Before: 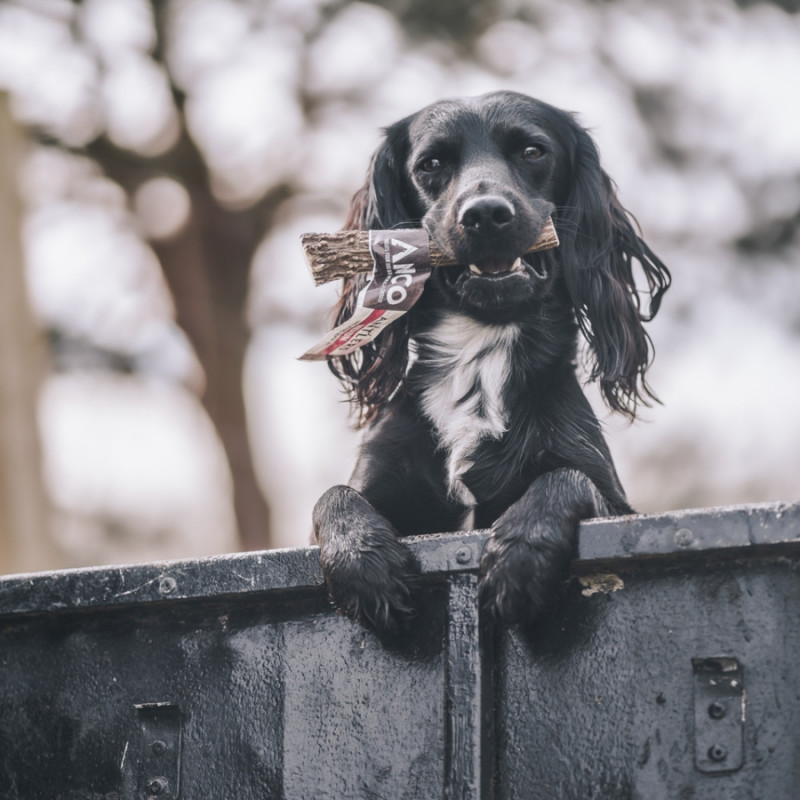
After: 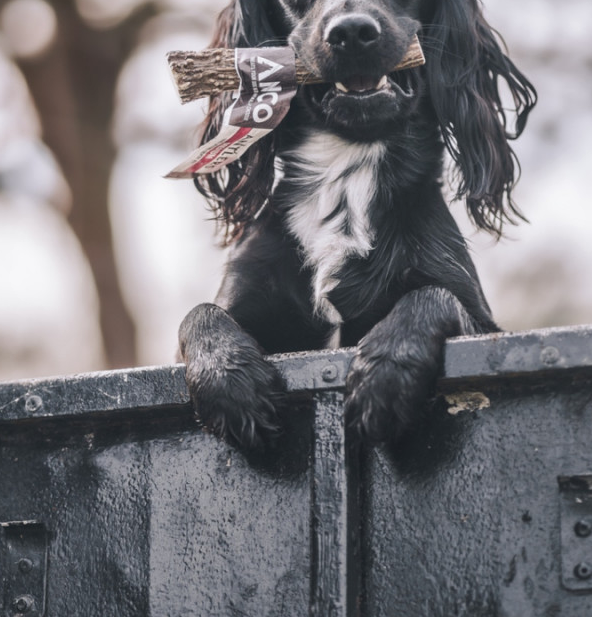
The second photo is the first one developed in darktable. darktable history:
local contrast: mode bilateral grid, contrast 20, coarseness 50, detail 120%, midtone range 0.2
crop: left 16.871%, top 22.857%, right 9.116%
